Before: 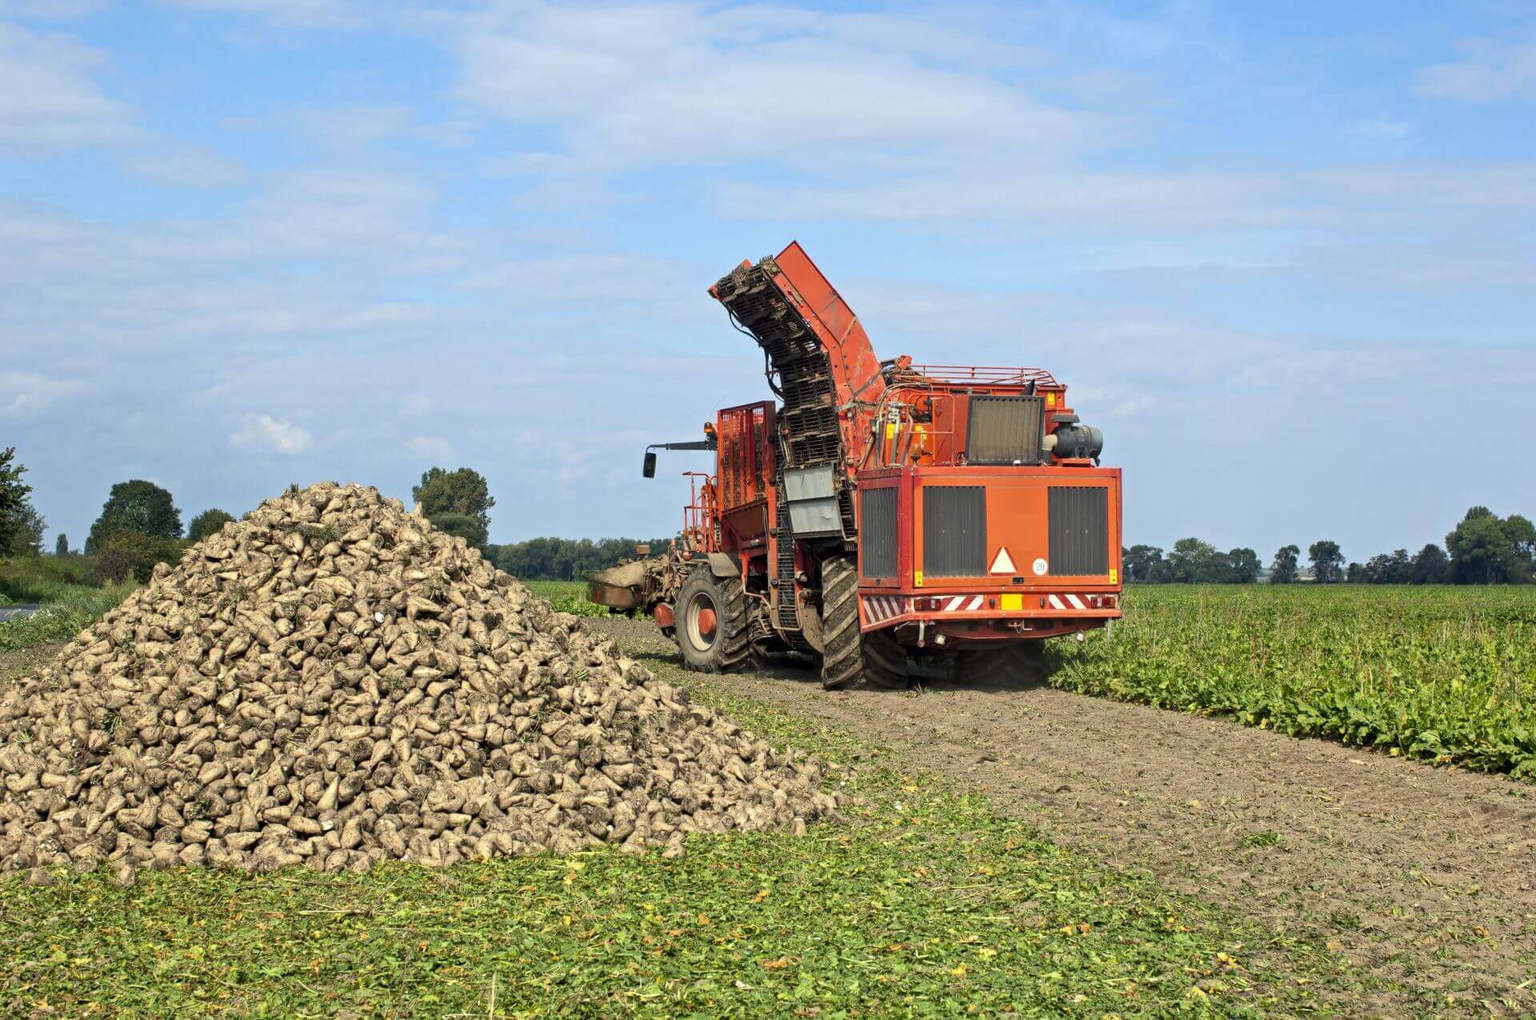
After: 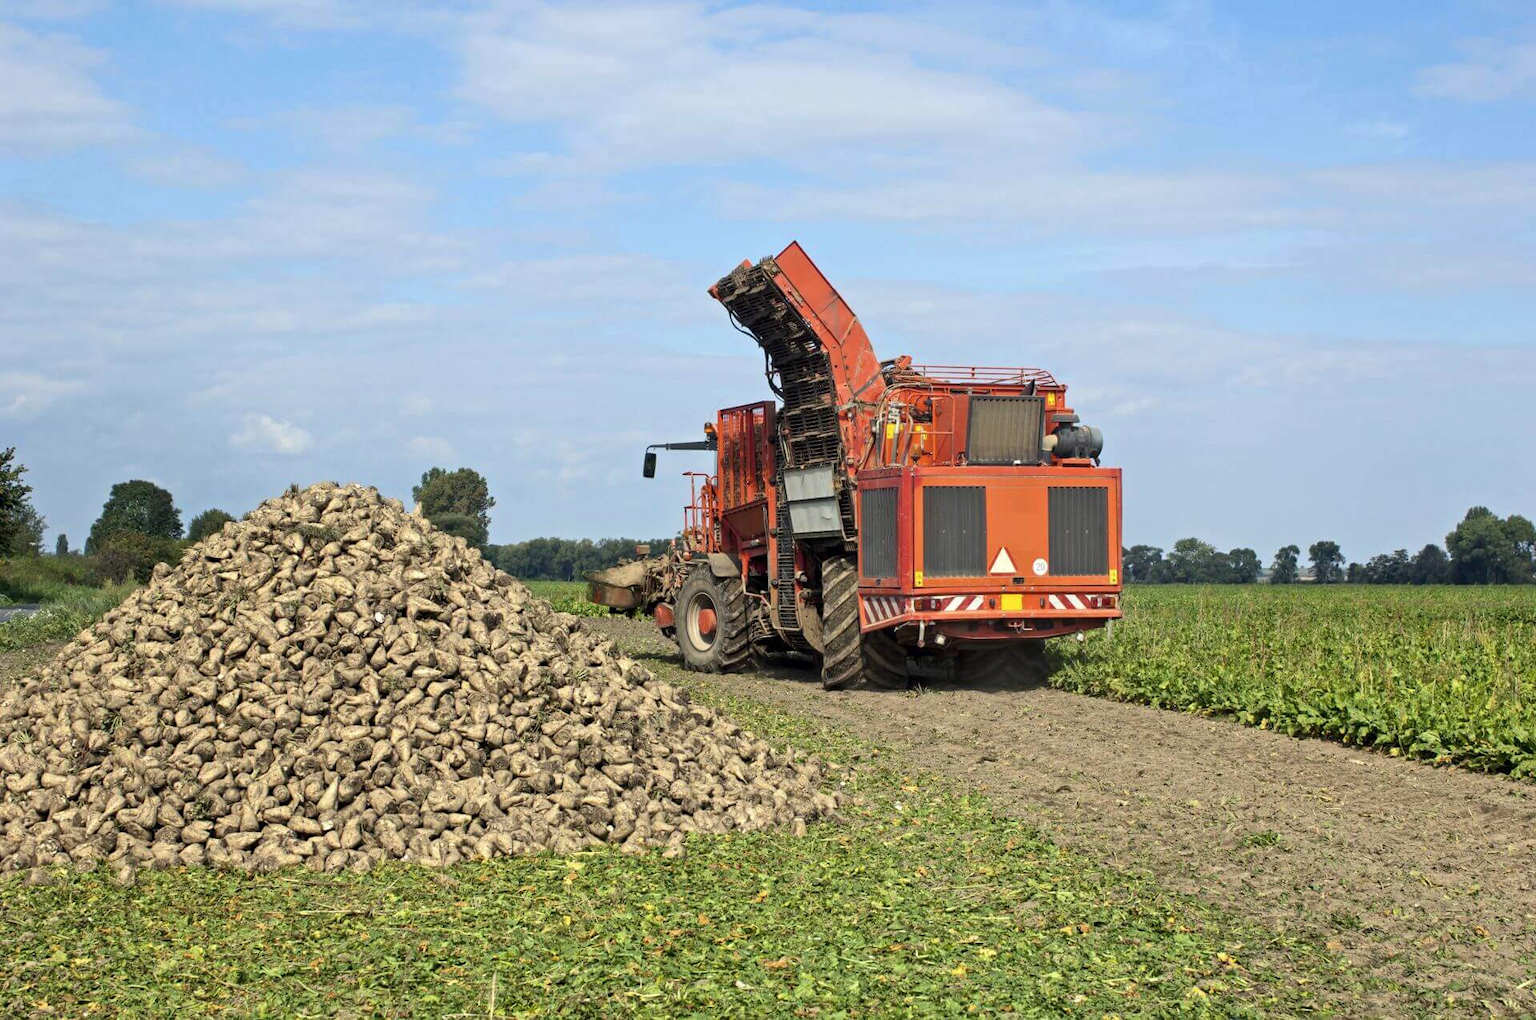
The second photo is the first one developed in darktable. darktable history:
color balance rgb: on, module defaults
contrast brightness saturation: saturation -0.05
